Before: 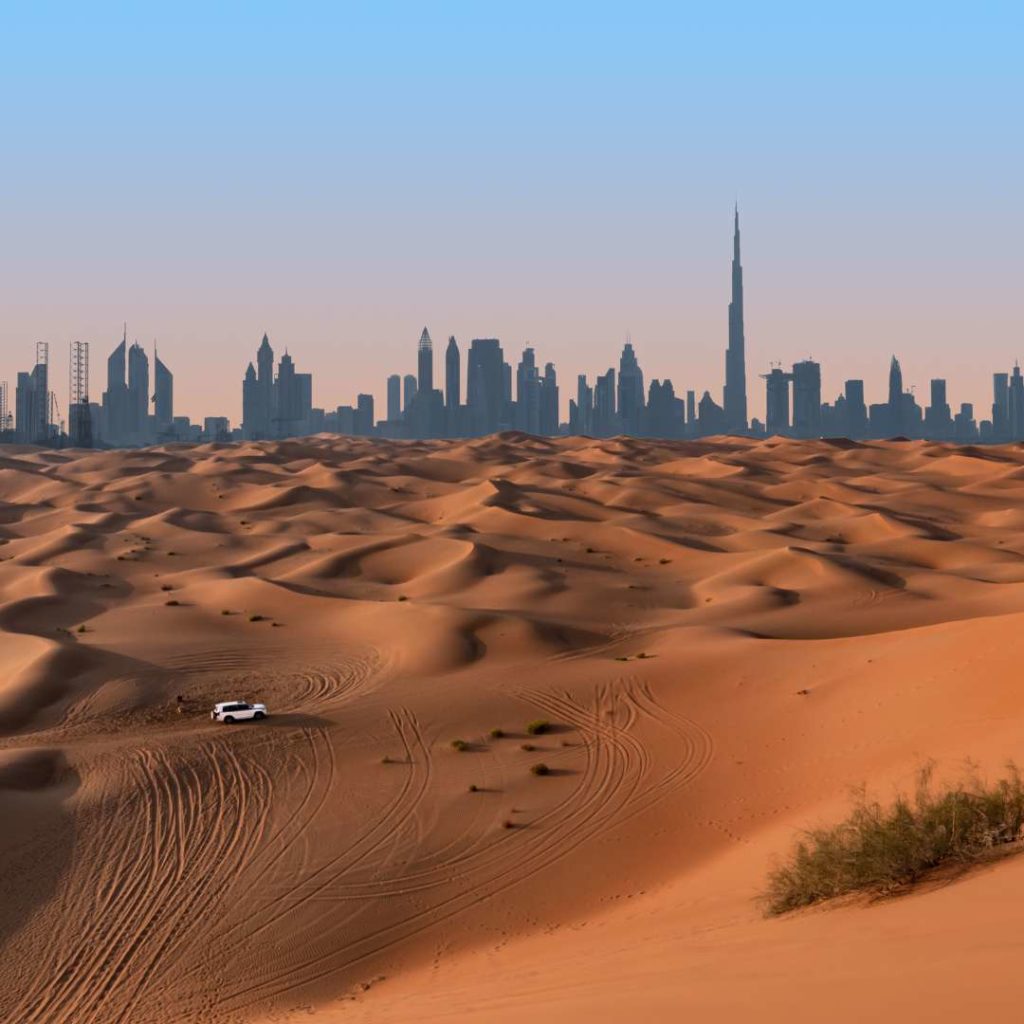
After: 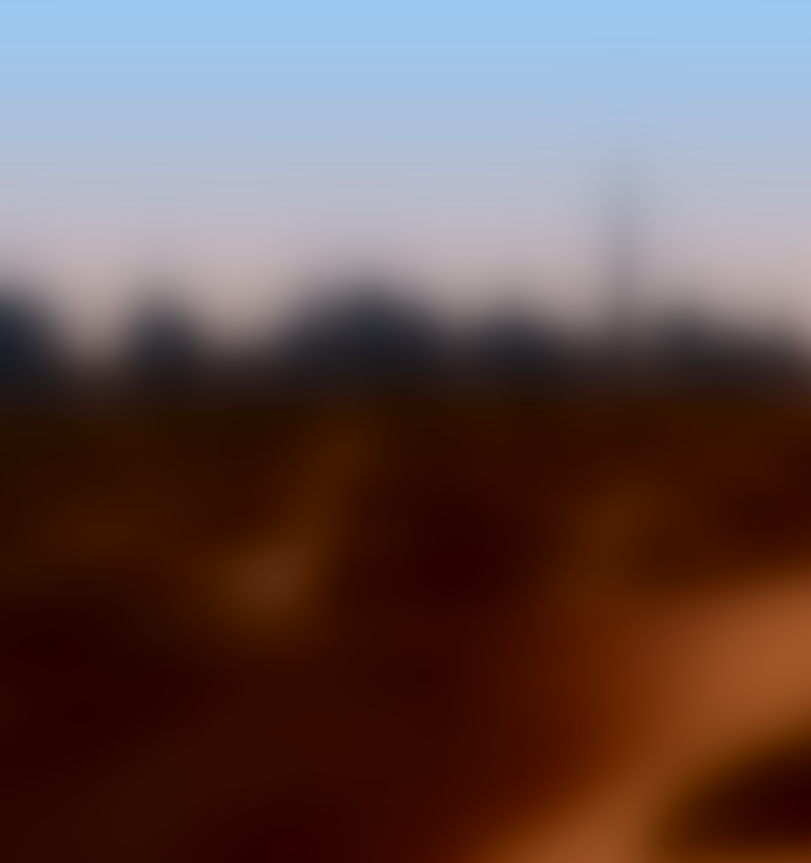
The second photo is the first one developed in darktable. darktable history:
lowpass: radius 31.92, contrast 1.72, brightness -0.98, saturation 0.94
crop: left 11.225%, top 5.381%, right 9.565%, bottom 10.314%
